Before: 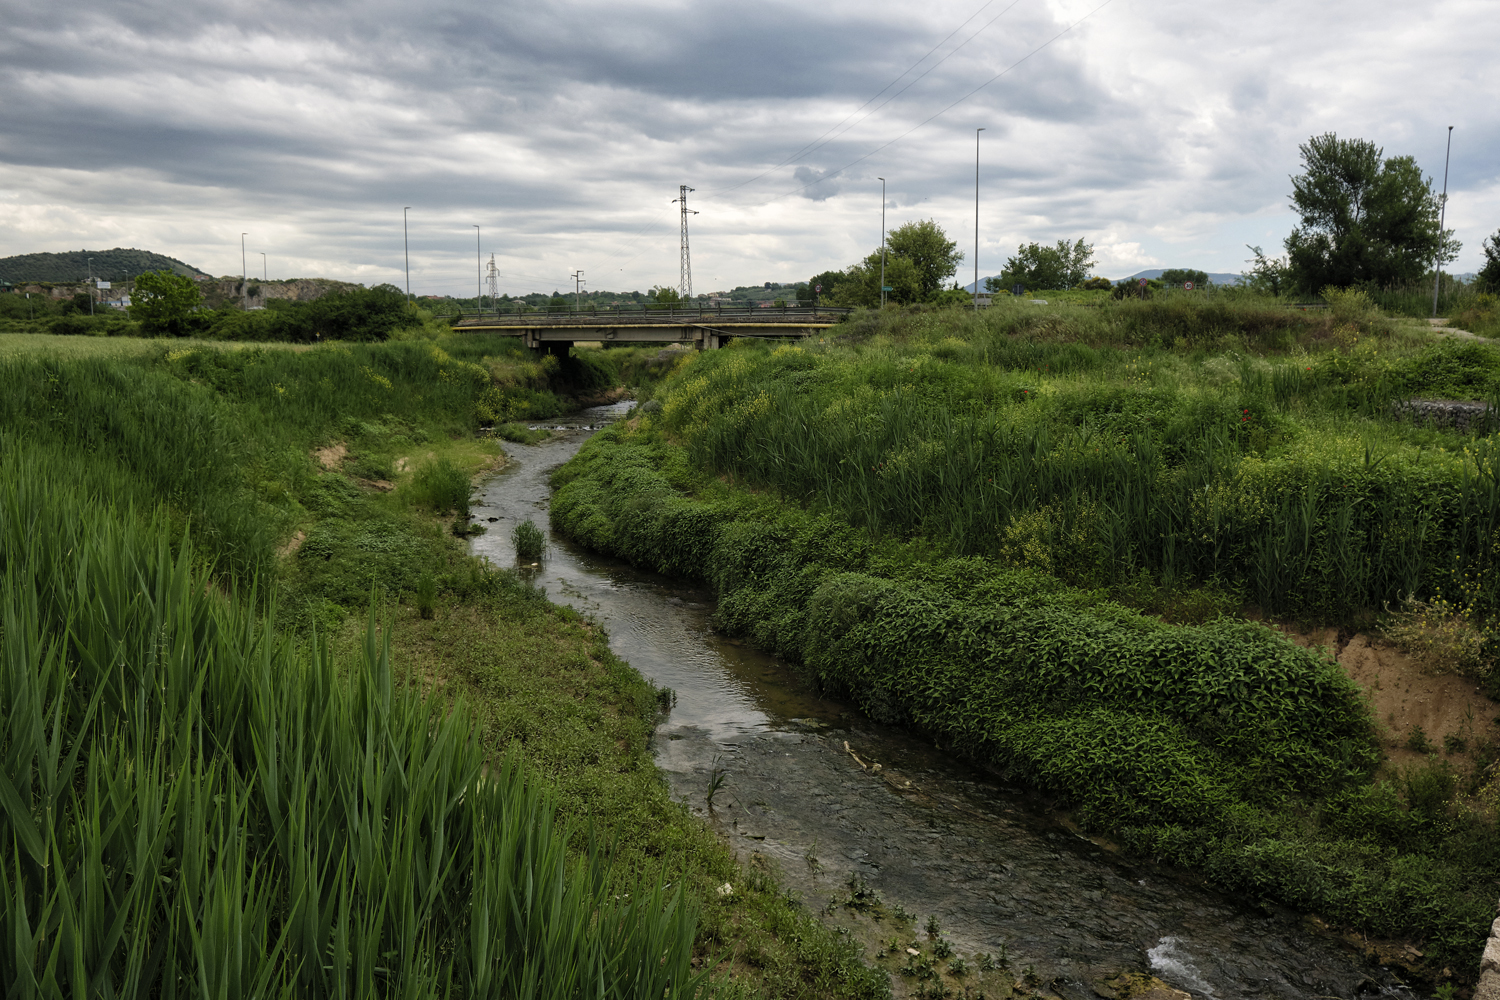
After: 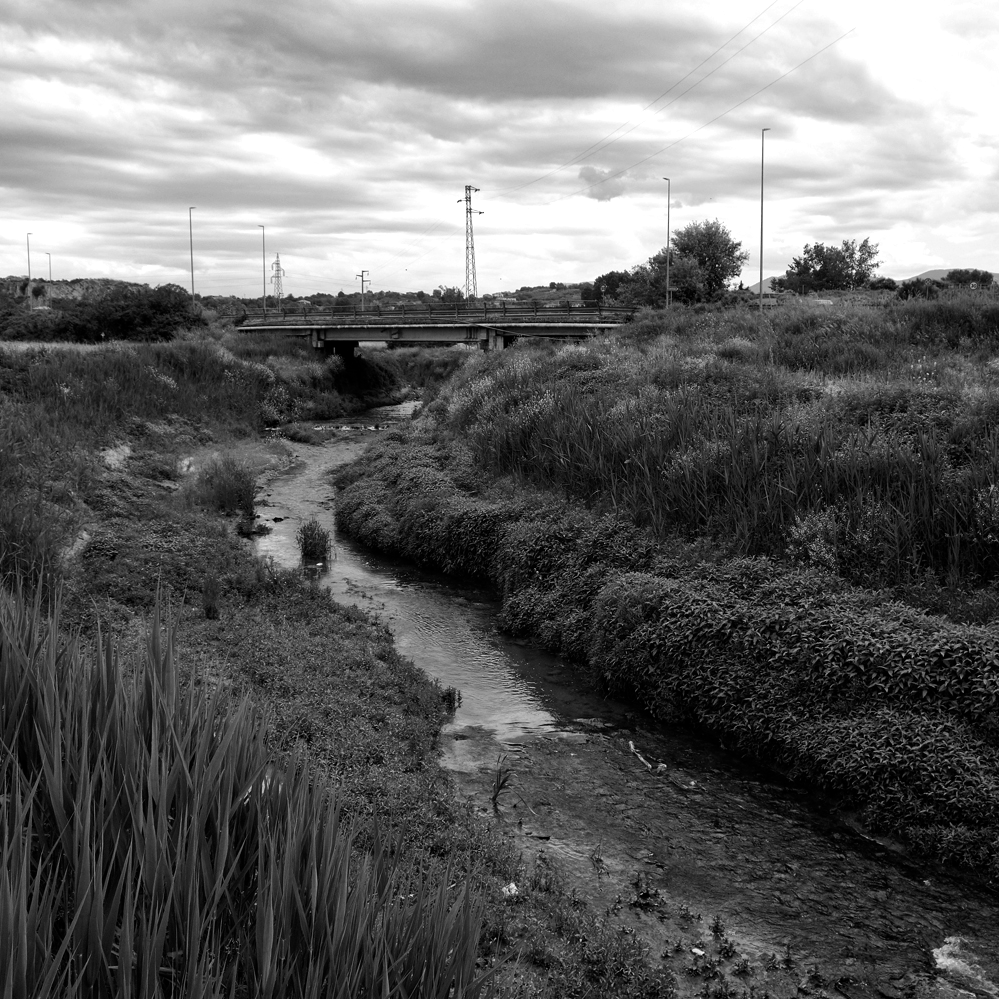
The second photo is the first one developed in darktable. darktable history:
monochrome: on, module defaults
tone equalizer: -8 EV -0.417 EV, -7 EV -0.389 EV, -6 EV -0.333 EV, -5 EV -0.222 EV, -3 EV 0.222 EV, -2 EV 0.333 EV, -1 EV 0.389 EV, +0 EV 0.417 EV, edges refinement/feathering 500, mask exposure compensation -1.57 EV, preserve details no
crop and rotate: left 14.385%, right 18.948%
